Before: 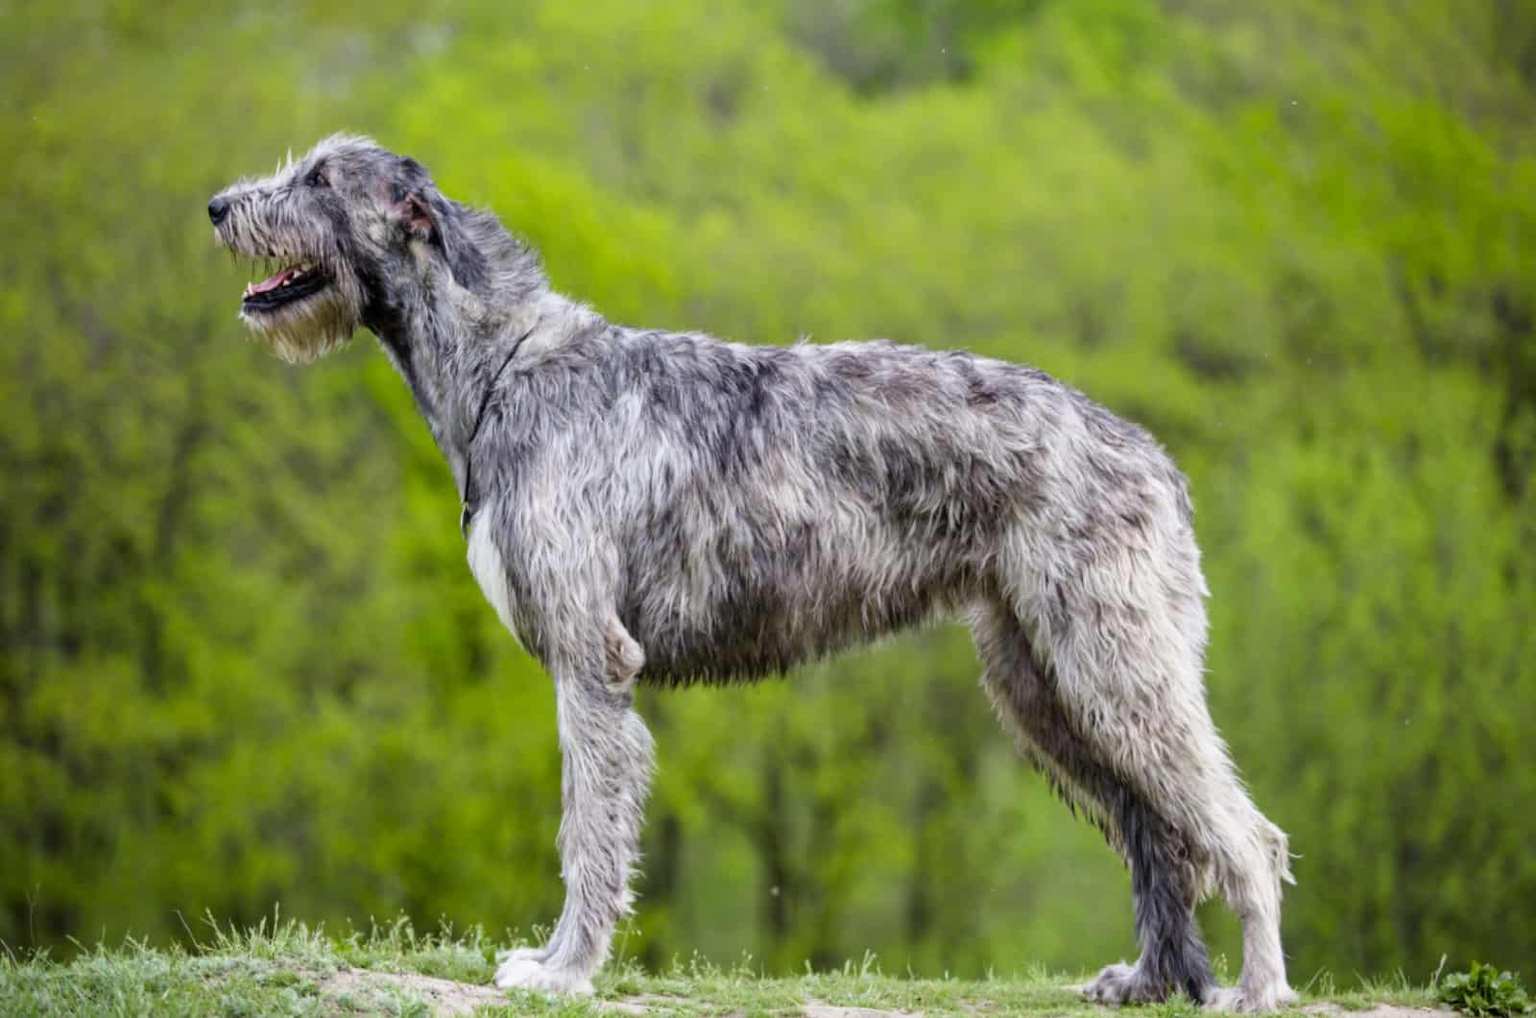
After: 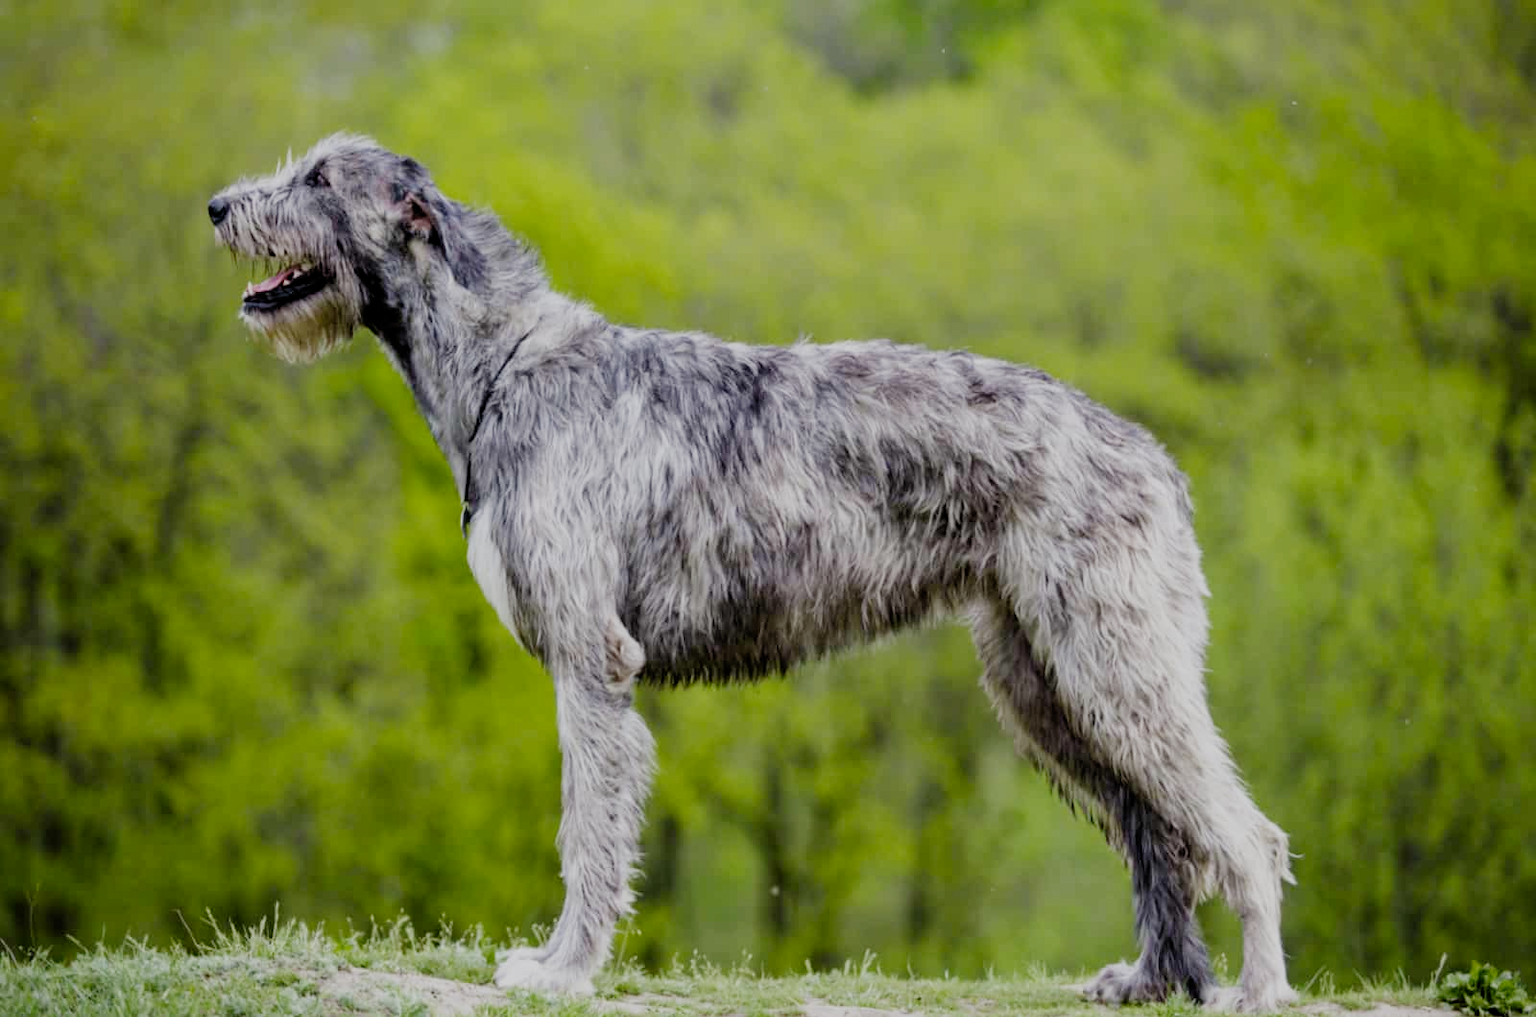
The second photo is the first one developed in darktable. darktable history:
filmic rgb: black relative exposure -7.65 EV, white relative exposure 4.56 EV, hardness 3.61, preserve chrominance no, color science v4 (2020), contrast in shadows soft, contrast in highlights soft
